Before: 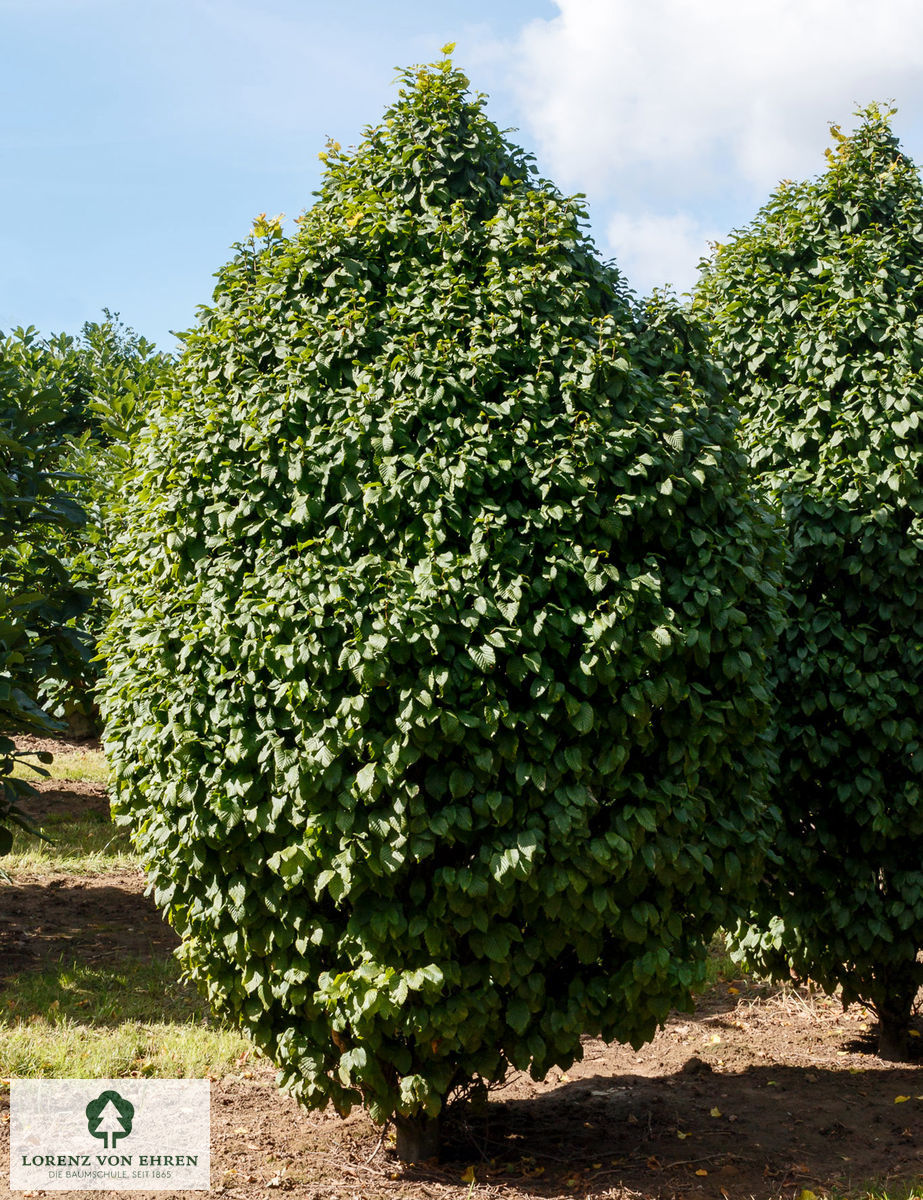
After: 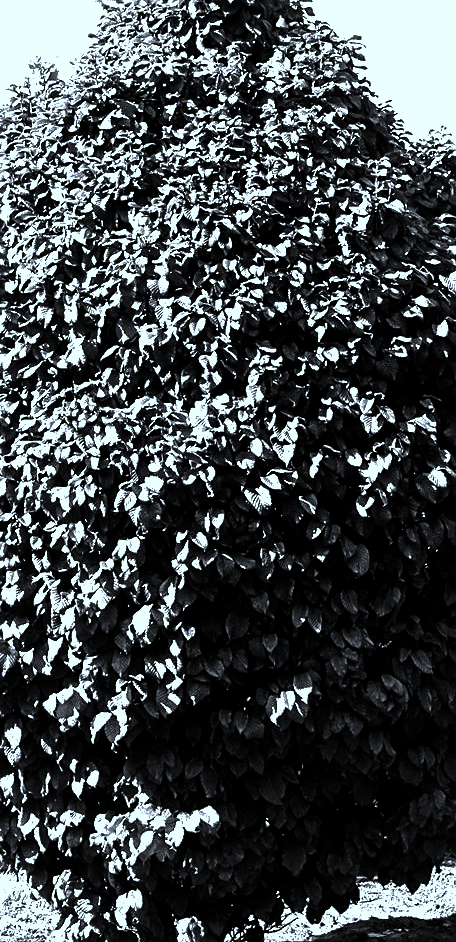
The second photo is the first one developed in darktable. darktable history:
sharpen: on, module defaults
crop and rotate: angle 0.02°, left 24.353%, top 13.219%, right 26.156%, bottom 8.224%
shadows and highlights: on, module defaults
exposure: black level correction 0, exposure 1.35 EV, compensate exposure bias true, compensate highlight preservation false
color correction: highlights a* -2.24, highlights b* -18.1
contrast brightness saturation: contrast 0.02, brightness -1, saturation -1
